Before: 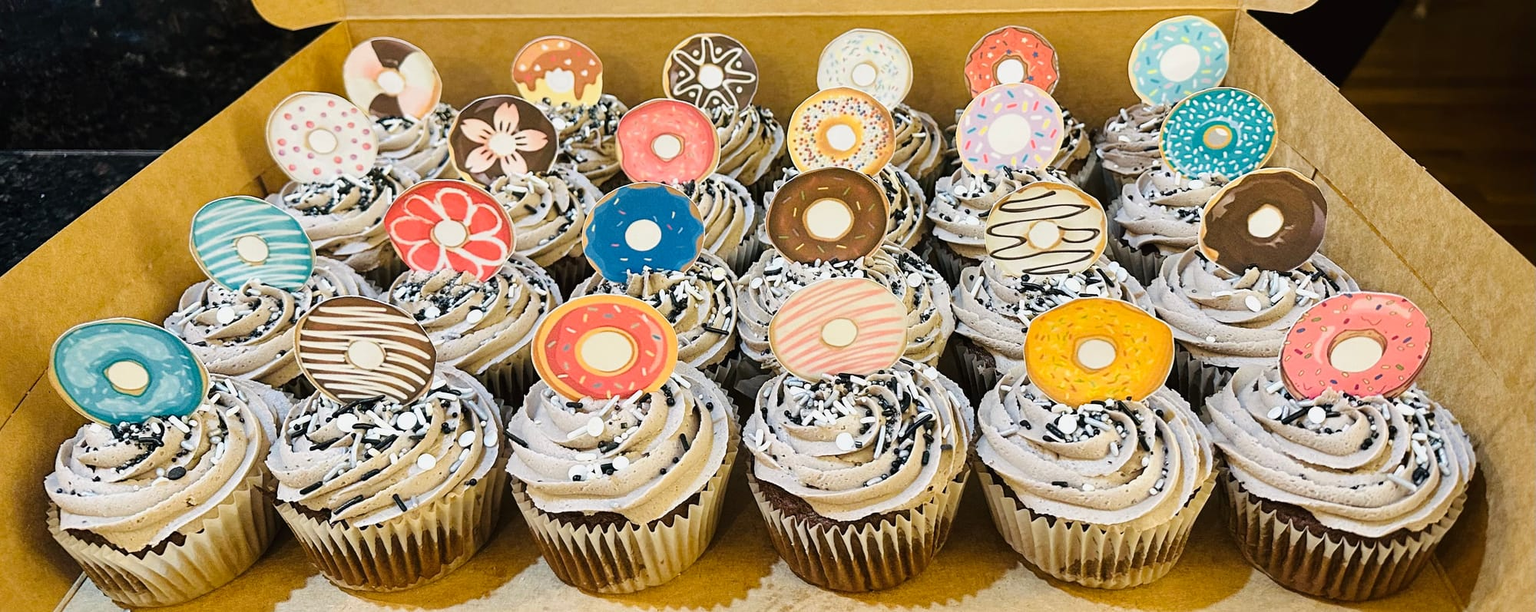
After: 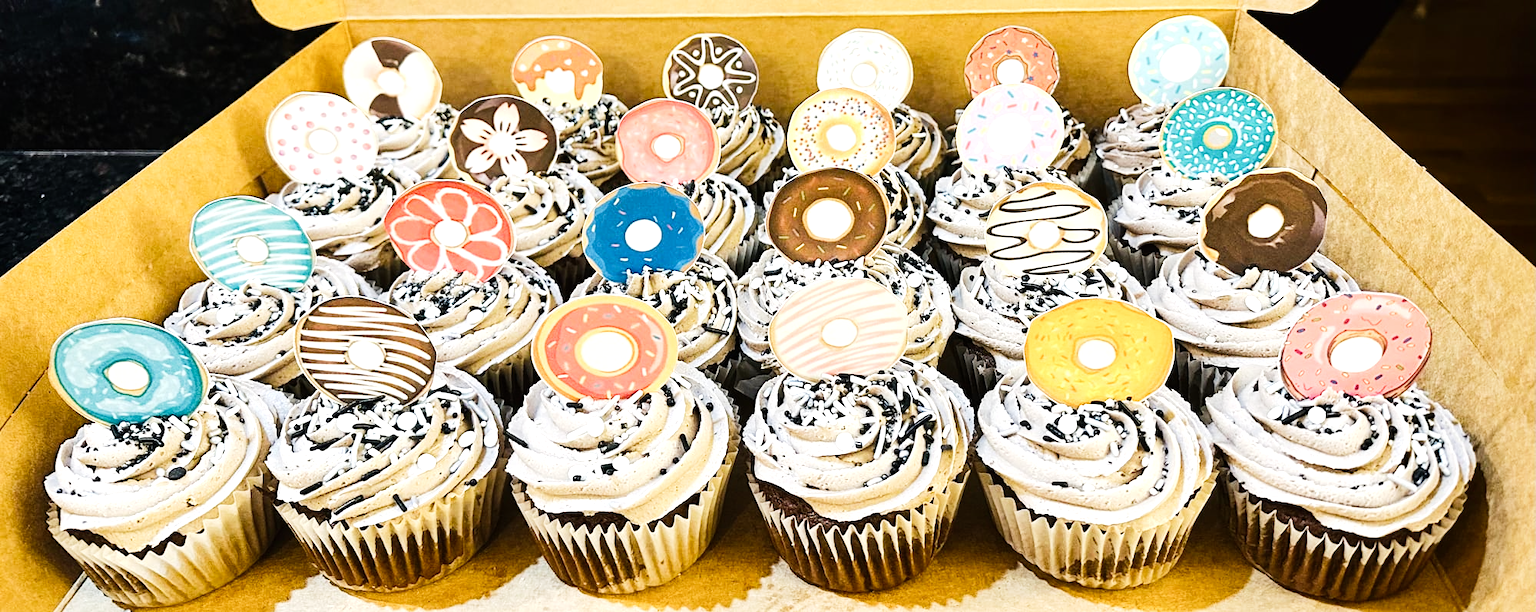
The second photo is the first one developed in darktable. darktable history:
color balance rgb: perceptual saturation grading › global saturation 0.08%, perceptual saturation grading › highlights -19.698%, perceptual saturation grading › shadows 20.091%, perceptual brilliance grading › highlights 17.932%, perceptual brilliance grading › mid-tones 31.084%, perceptual brilliance grading › shadows -30.845%
tone curve: curves: ch0 [(0, 0) (0.739, 0.837) (1, 1)]; ch1 [(0, 0) (0.226, 0.261) (0.383, 0.397) (0.462, 0.473) (0.498, 0.502) (0.521, 0.52) (0.578, 0.57) (1, 1)]; ch2 [(0, 0) (0.438, 0.456) (0.5, 0.5) (0.547, 0.557) (0.597, 0.58) (0.629, 0.603) (1, 1)], preserve colors none
